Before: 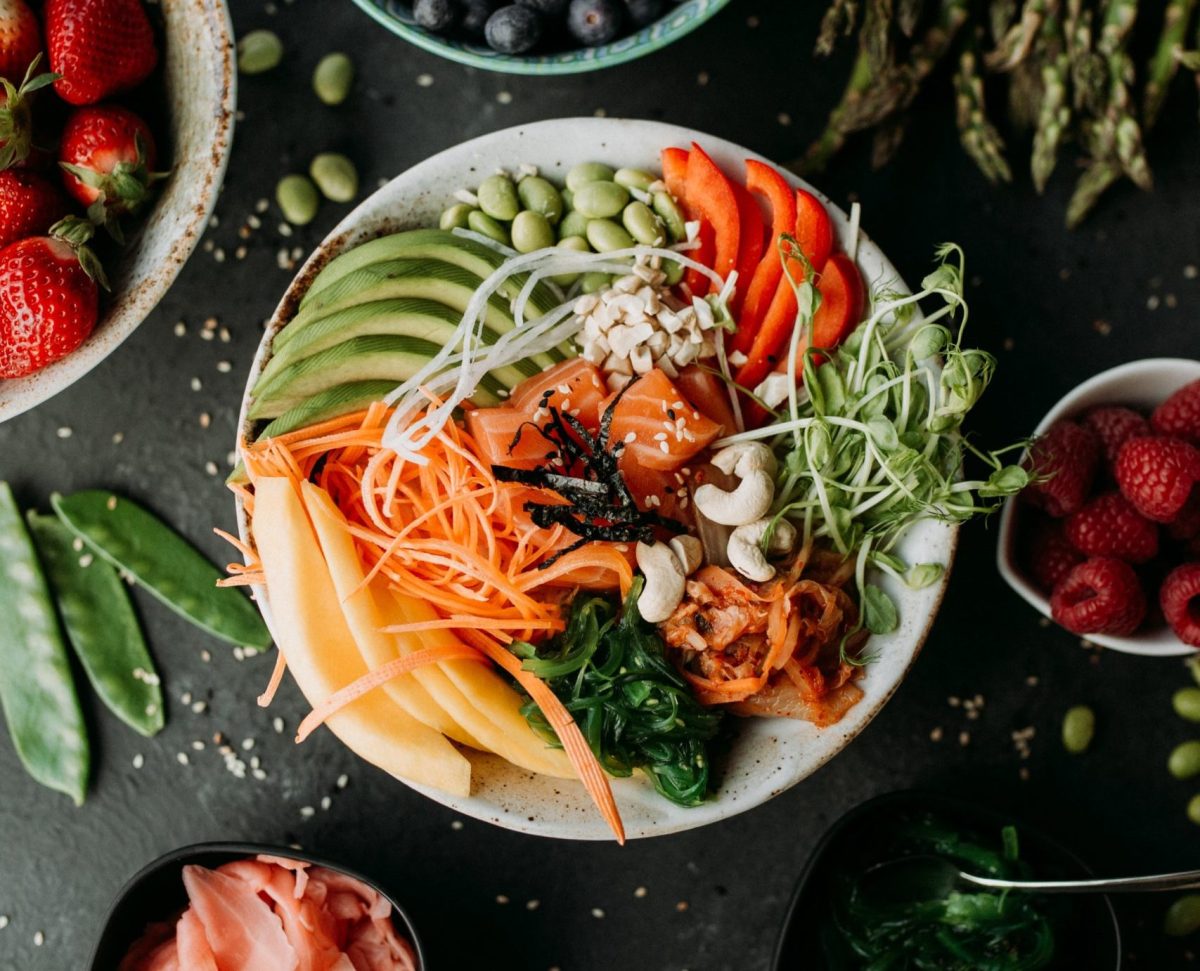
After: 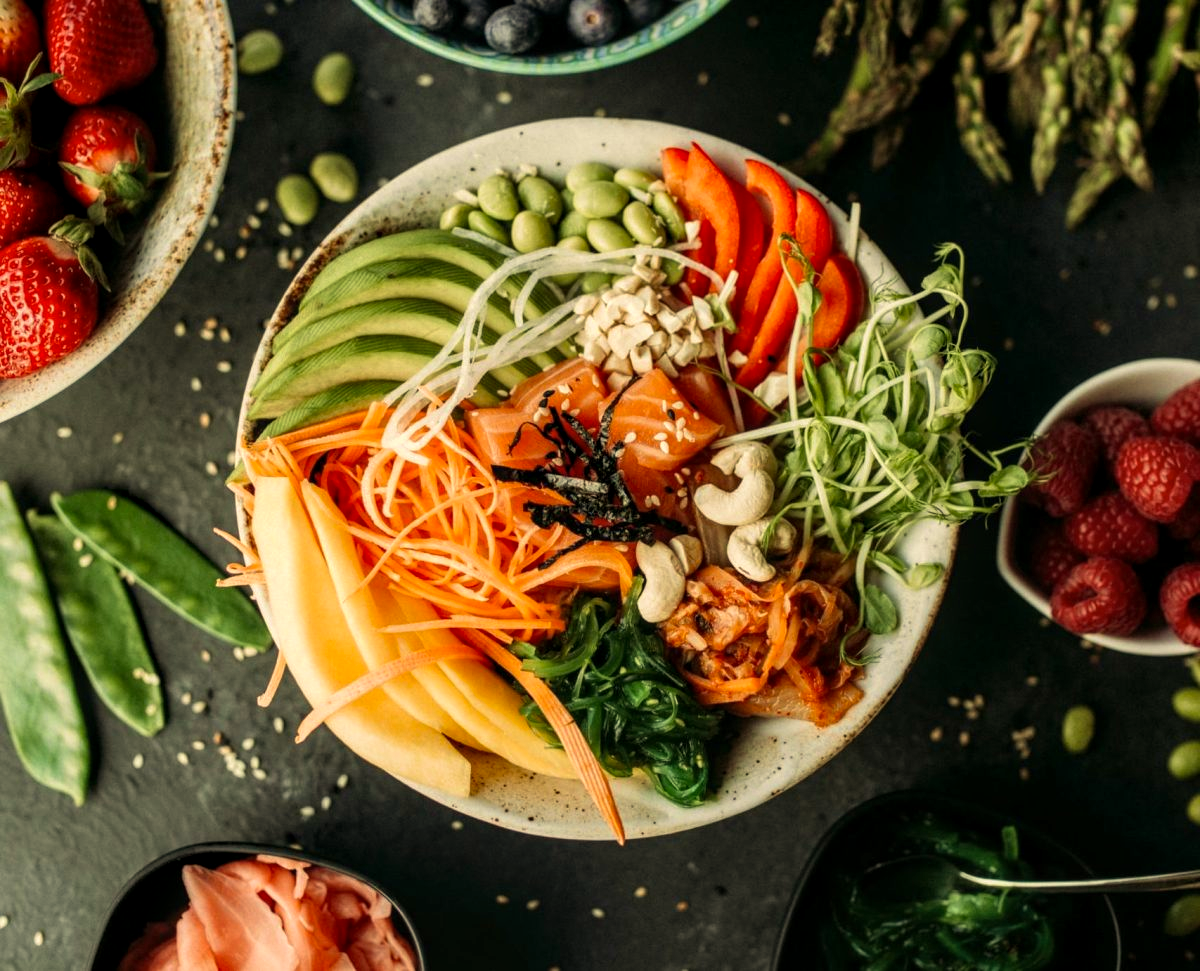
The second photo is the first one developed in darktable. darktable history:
local contrast: on, module defaults
exposure: exposure 0.201 EV, compensate highlight preservation false
color correction: highlights a* 1.46, highlights b* 17.77
velvia: on, module defaults
